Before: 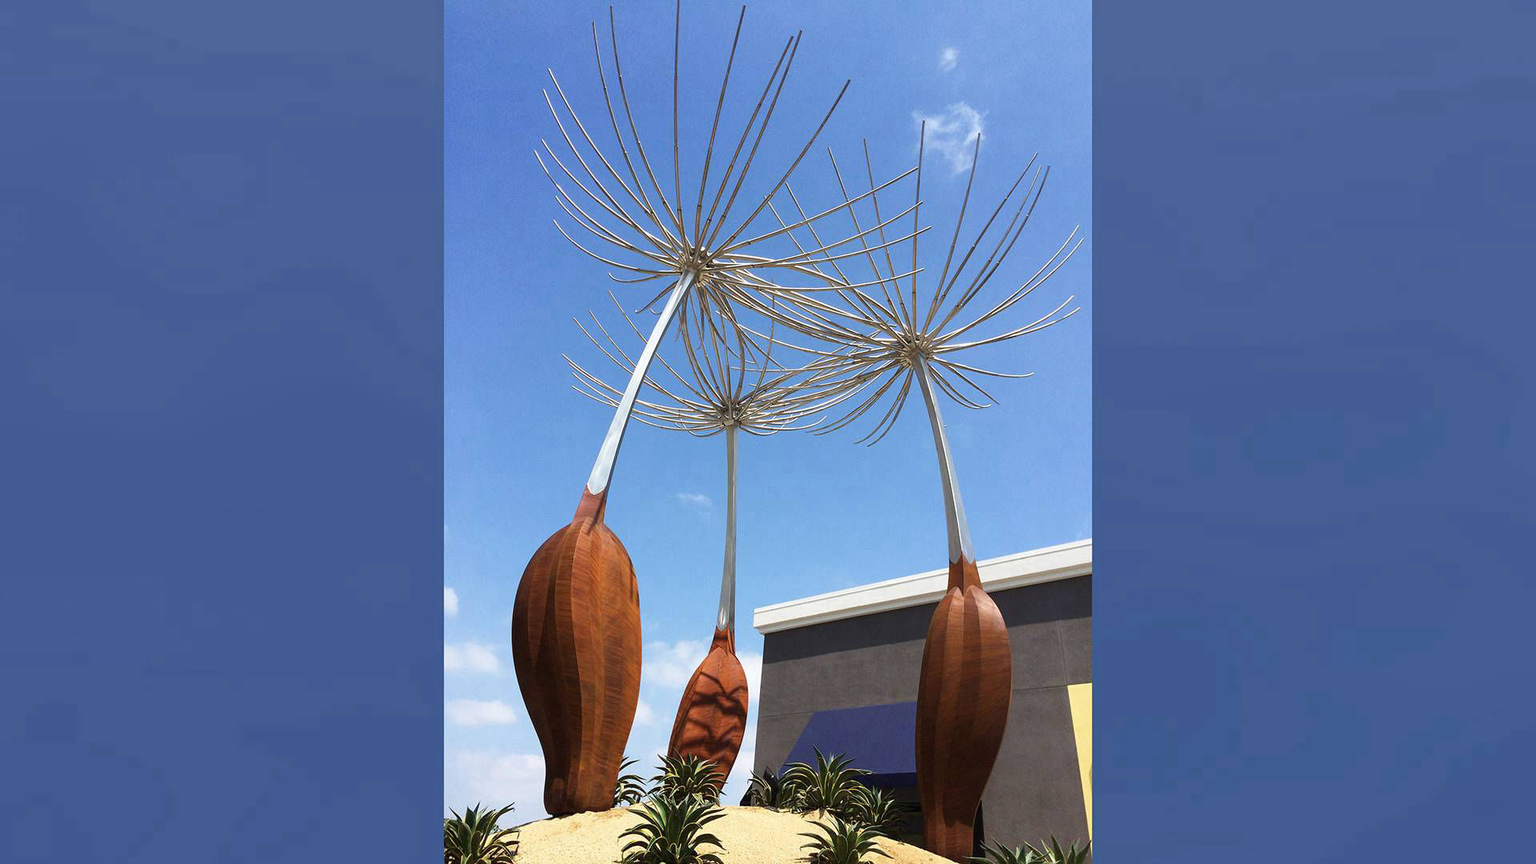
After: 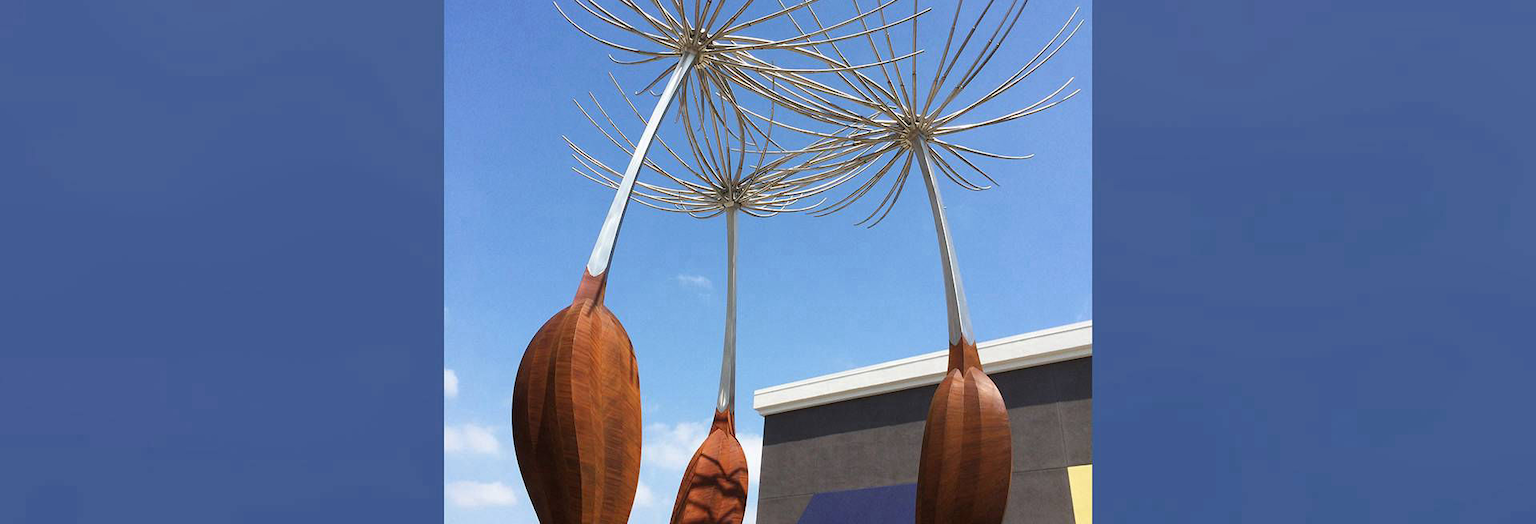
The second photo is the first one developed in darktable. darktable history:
crop and rotate: top 25.357%, bottom 13.942%
exposure: compensate highlight preservation false
